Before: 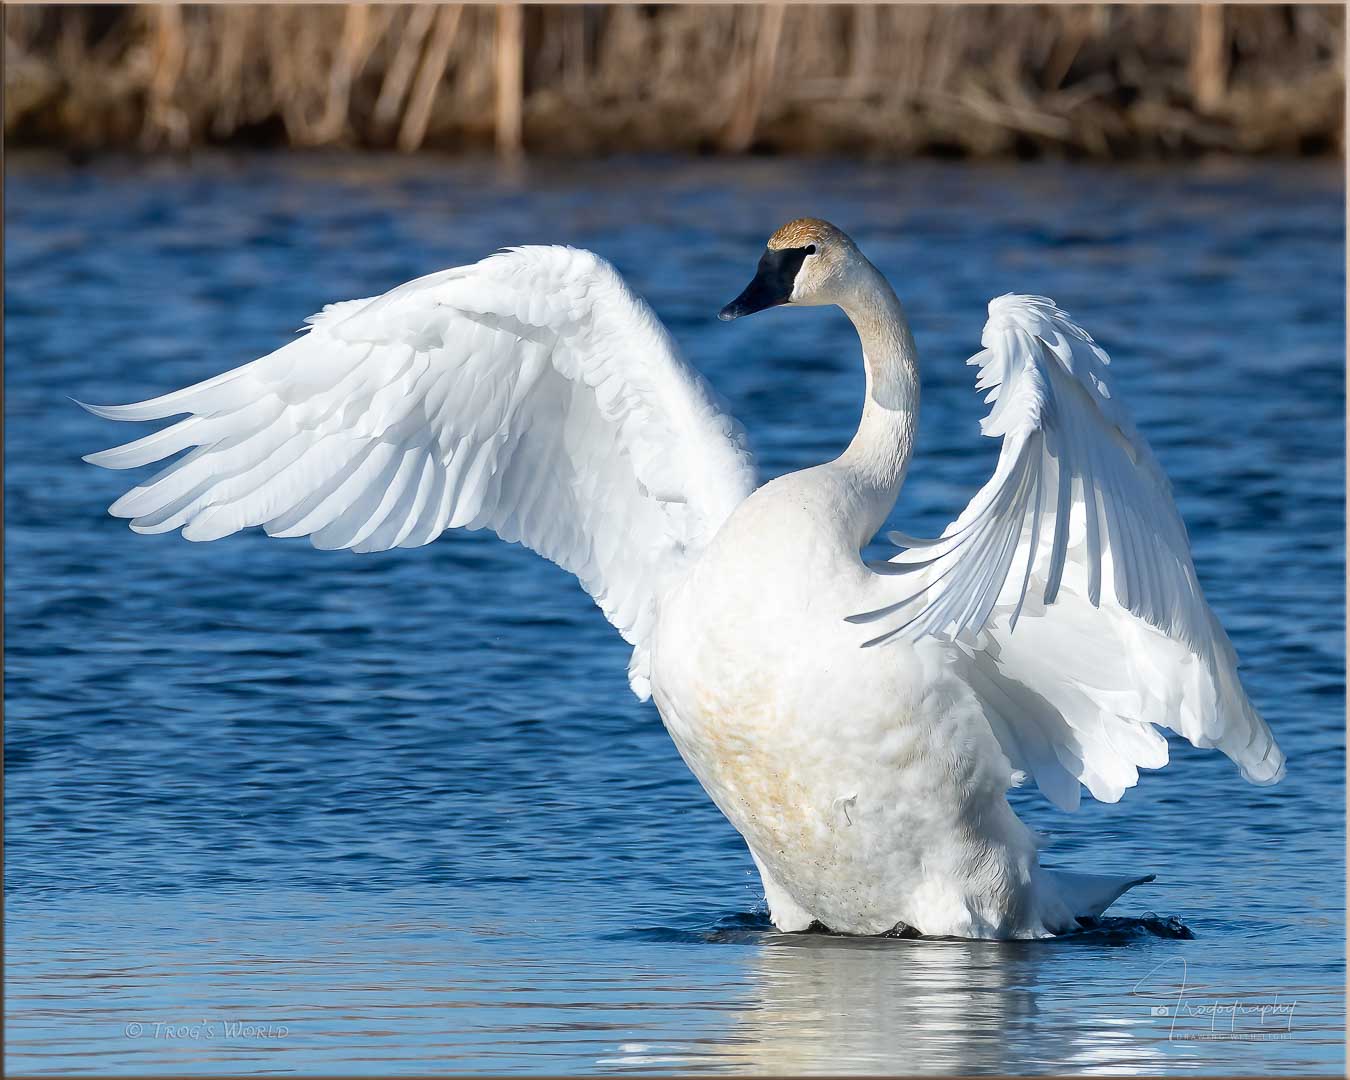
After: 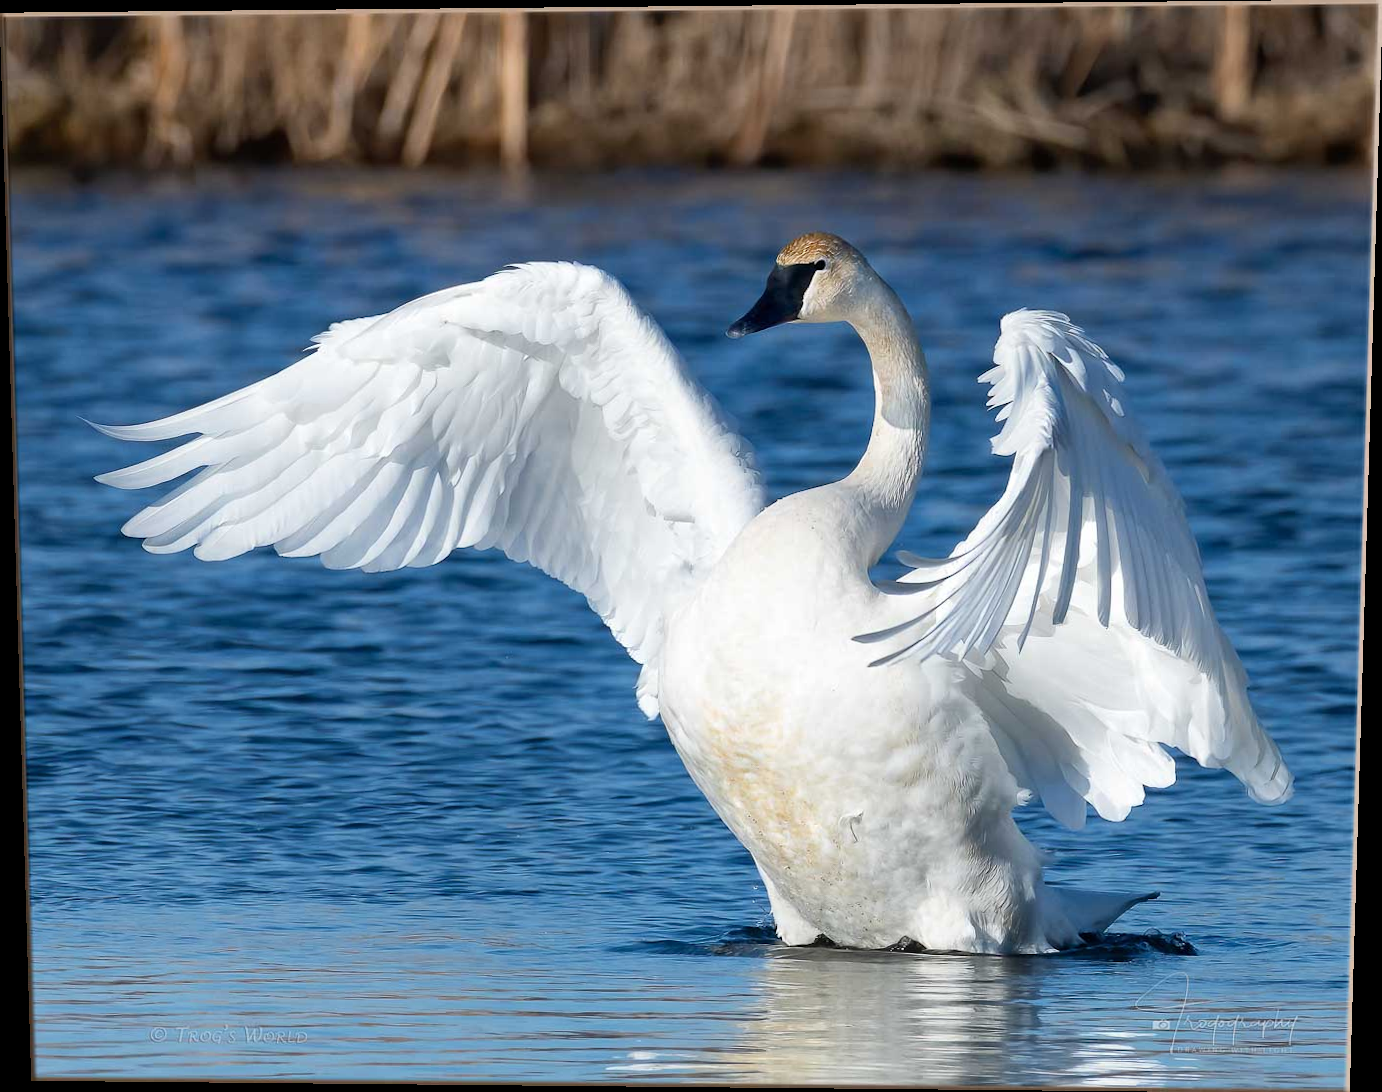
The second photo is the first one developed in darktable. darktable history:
rotate and perspective: lens shift (vertical) 0.048, lens shift (horizontal) -0.024, automatic cropping off
white balance: red 1, blue 1
